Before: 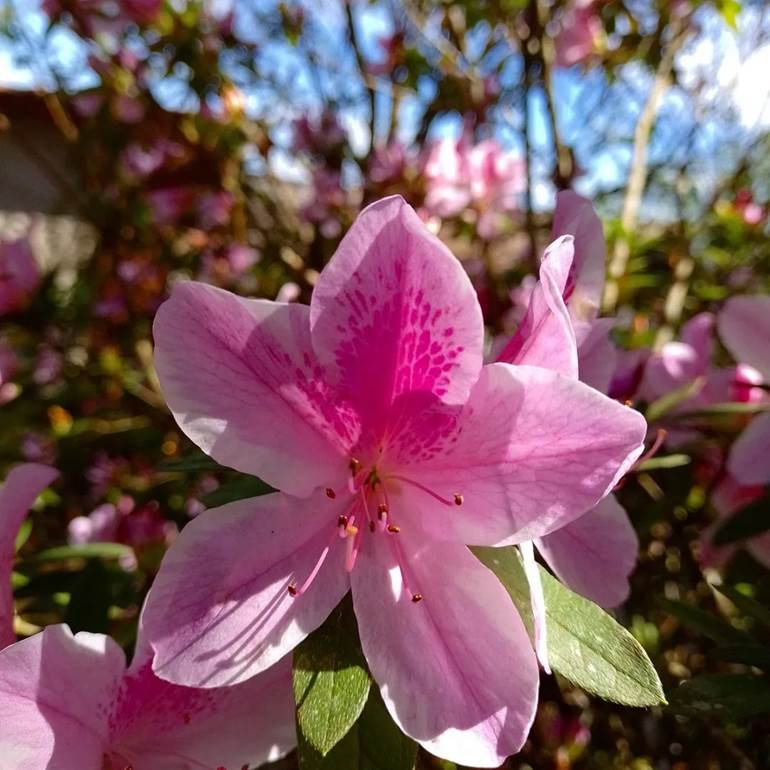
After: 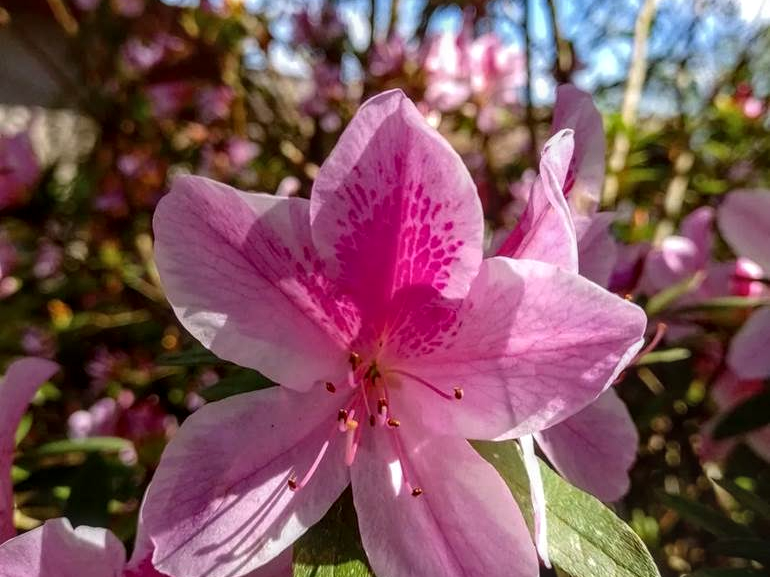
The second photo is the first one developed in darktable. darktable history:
local contrast: highlights 0%, shadows 0%, detail 133%
crop: top 13.819%, bottom 11.169%
